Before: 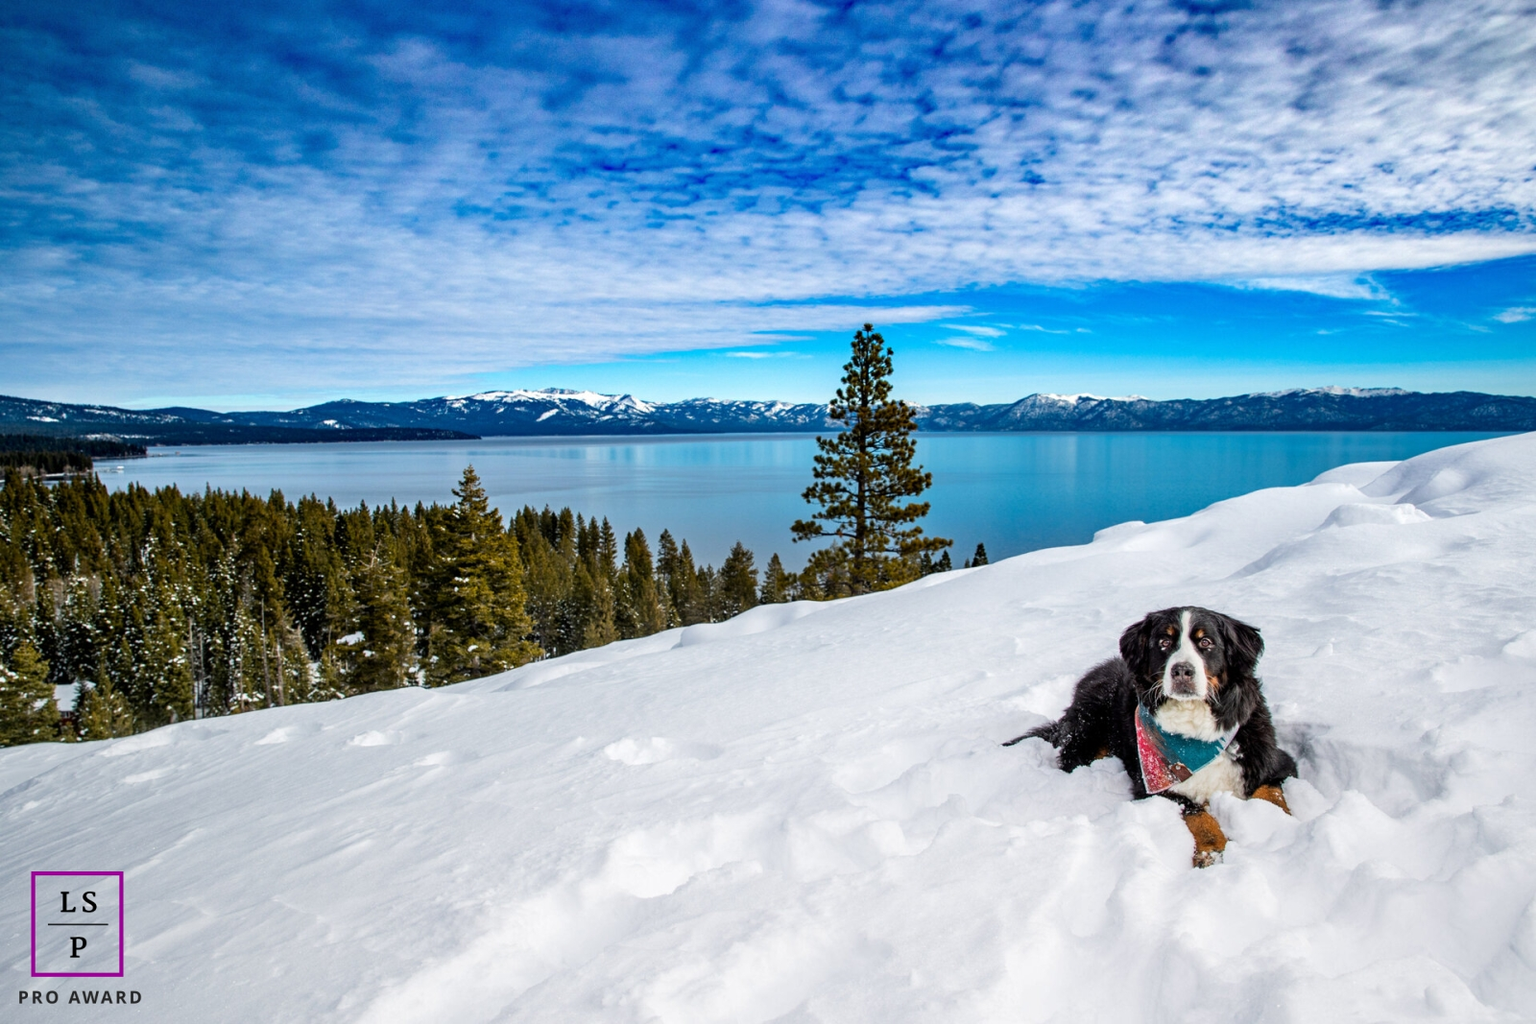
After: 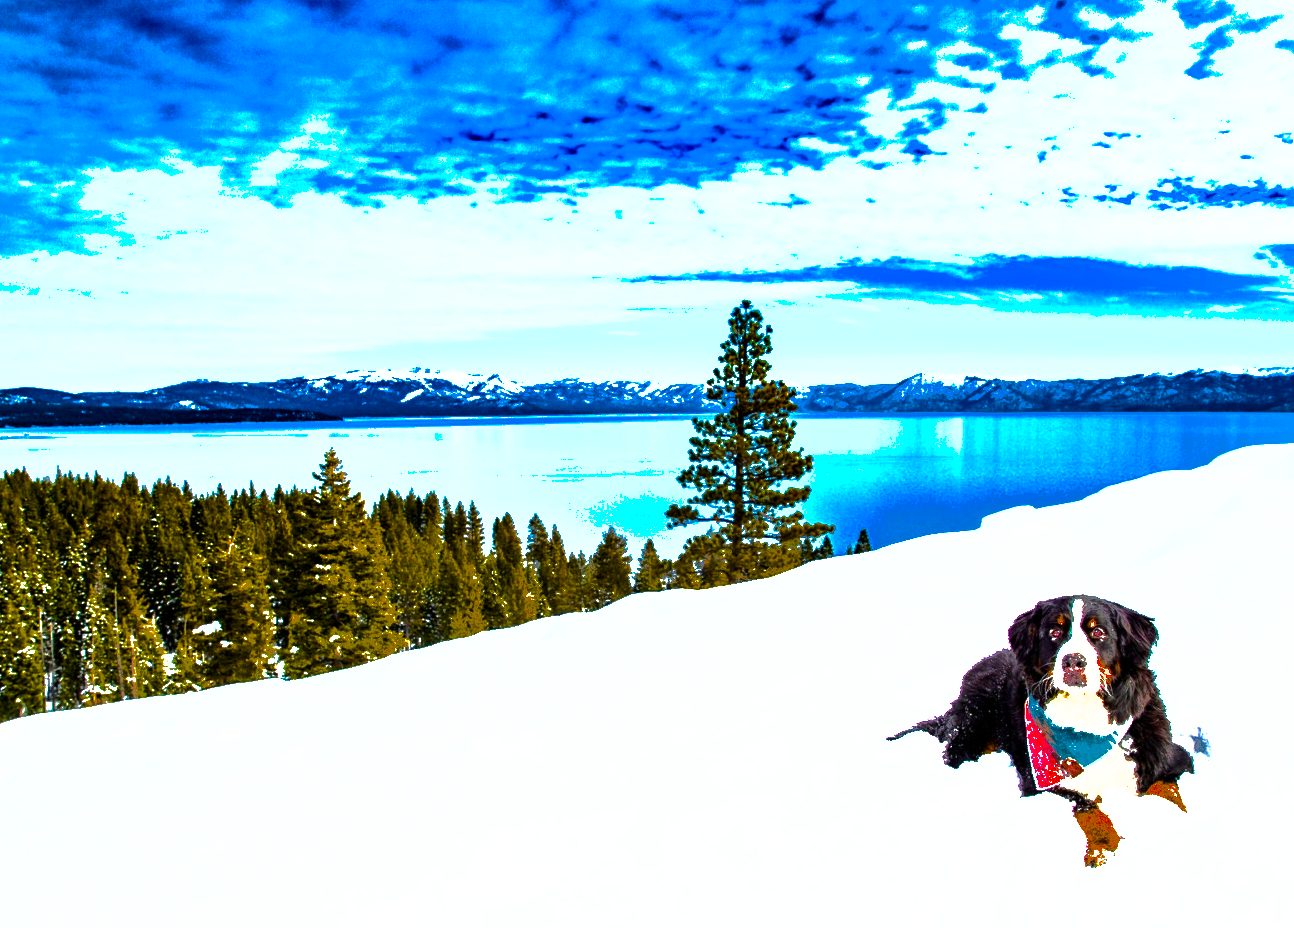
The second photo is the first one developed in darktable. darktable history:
color balance rgb: linear chroma grading › global chroma 20%, perceptual saturation grading › global saturation 65%, perceptual saturation grading › highlights 60%, perceptual saturation grading › mid-tones 50%, perceptual saturation grading › shadows 50%, perceptual brilliance grading › global brilliance 30%, perceptual brilliance grading › highlights 50%, perceptual brilliance grading › mid-tones 50%, perceptual brilliance grading › shadows -22%, global vibrance 20%
shadows and highlights: shadows -19.91, highlights -73.15
crop: left 9.929%, top 3.475%, right 9.188%, bottom 9.529%
